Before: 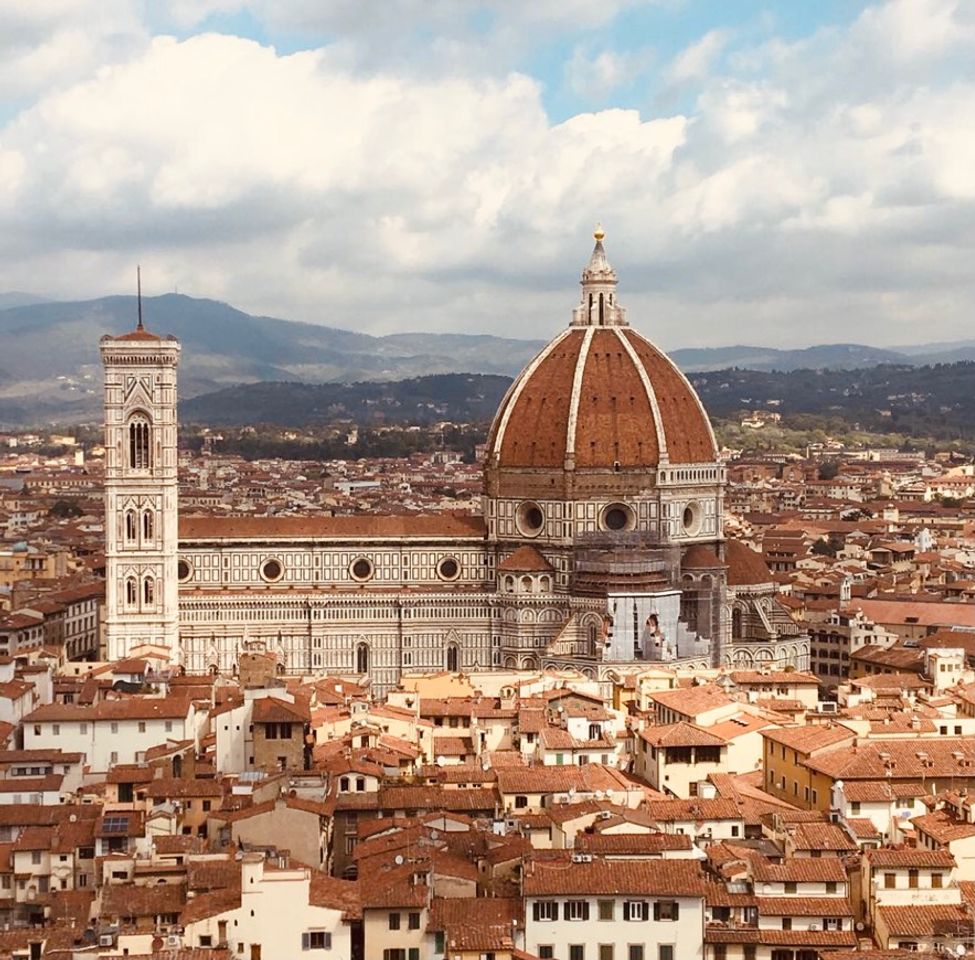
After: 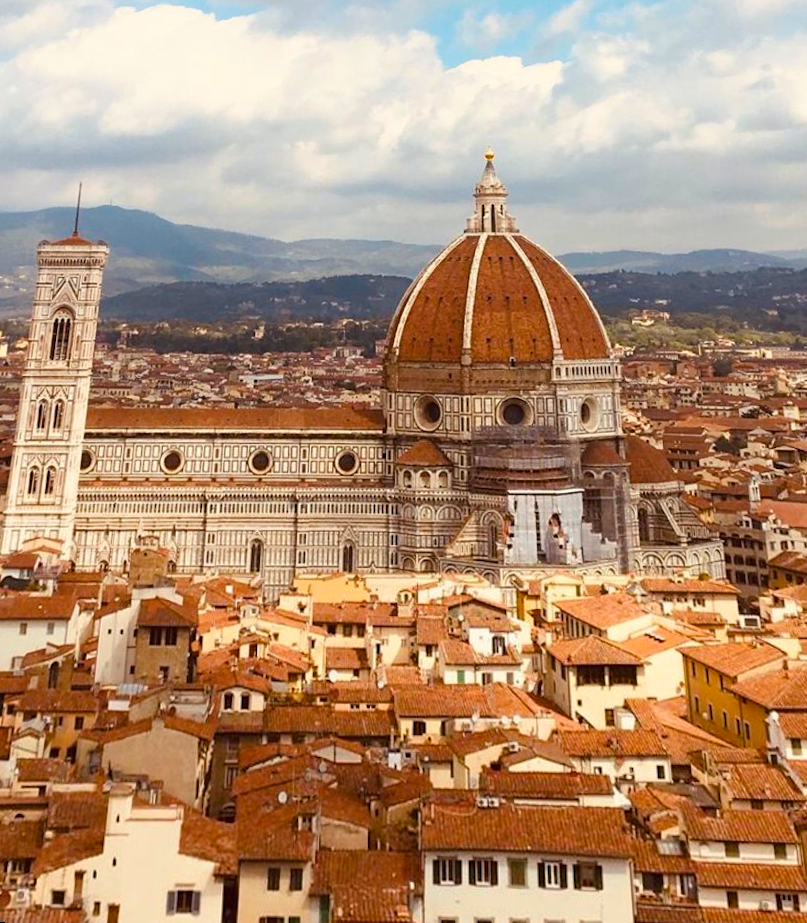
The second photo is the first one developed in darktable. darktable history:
crop: top 1.049%, right 0.001%
rotate and perspective: rotation 0.72°, lens shift (vertical) -0.352, lens shift (horizontal) -0.051, crop left 0.152, crop right 0.859, crop top 0.019, crop bottom 0.964
color balance rgb: perceptual saturation grading › global saturation 25%, global vibrance 20%
